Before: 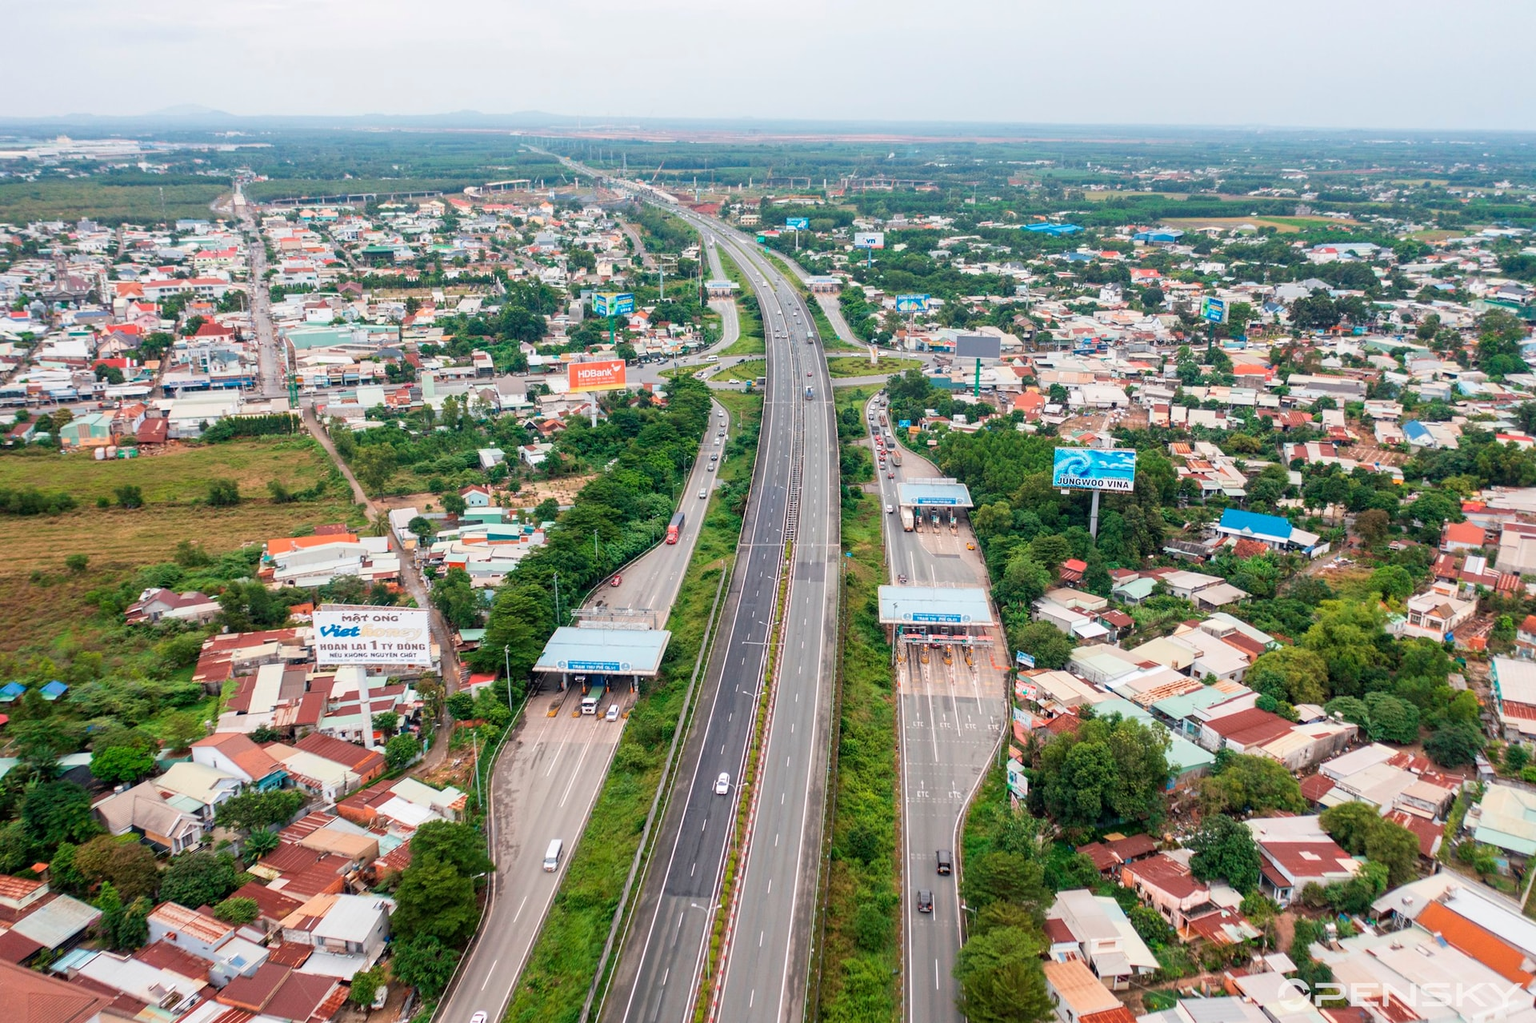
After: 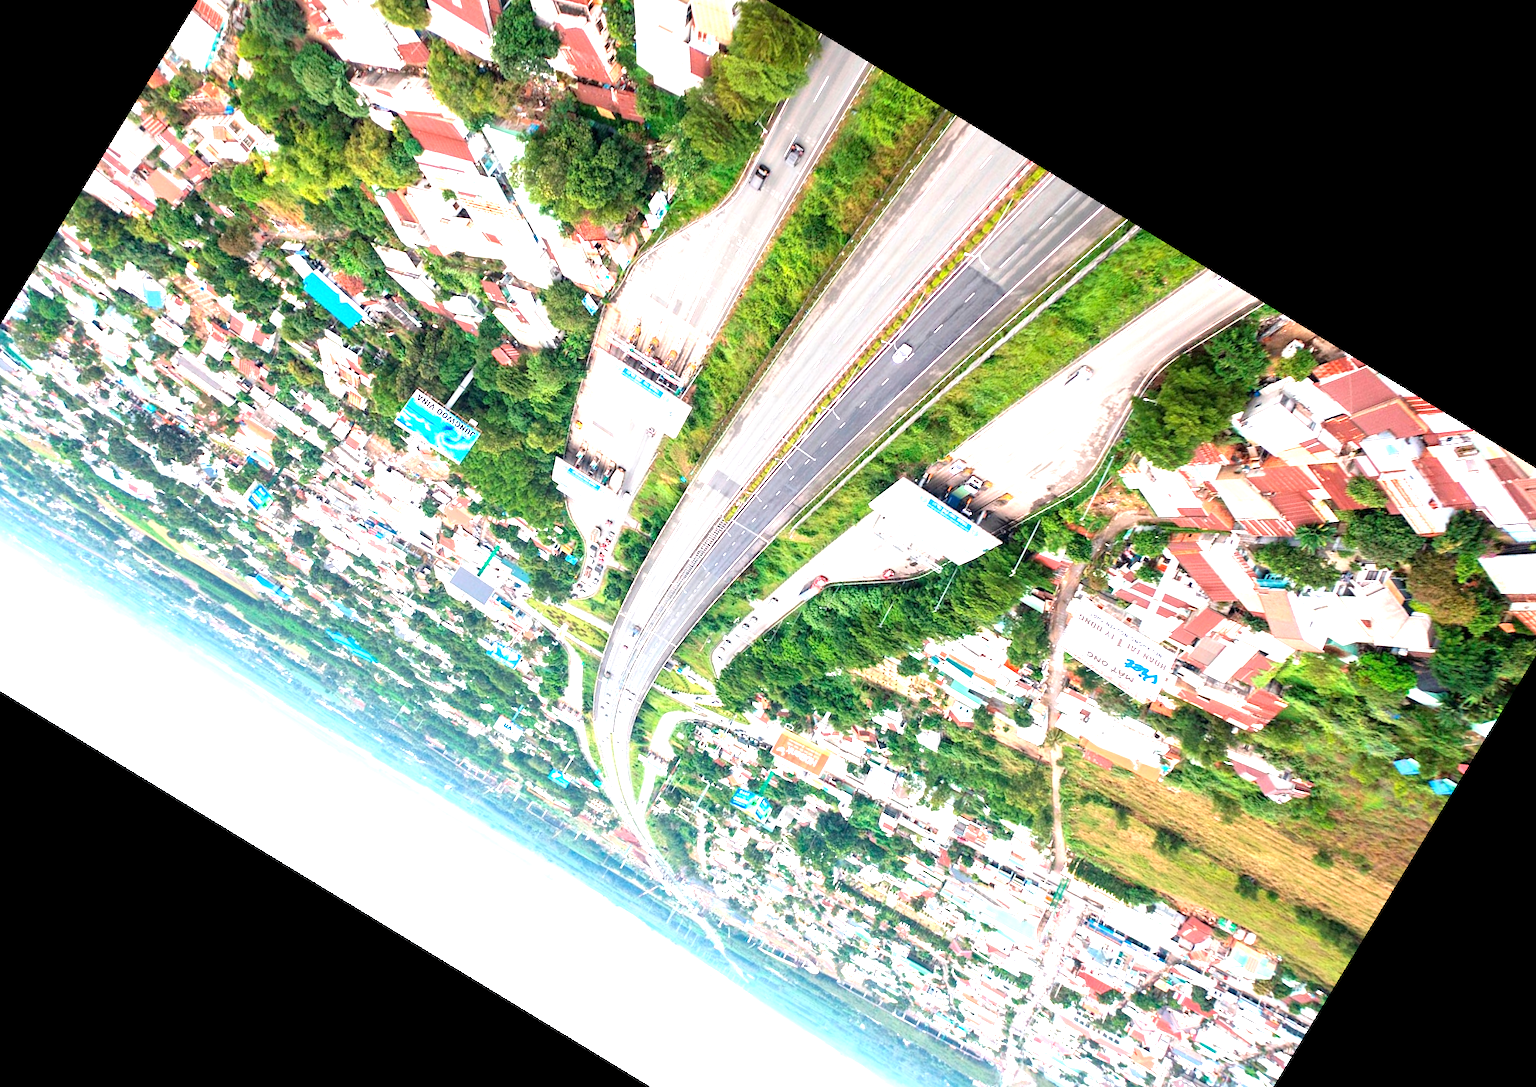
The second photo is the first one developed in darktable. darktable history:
crop and rotate: angle 148.68°, left 9.111%, top 15.603%, right 4.588%, bottom 17.041%
exposure: exposure 1.16 EV, compensate exposure bias true, compensate highlight preservation false
